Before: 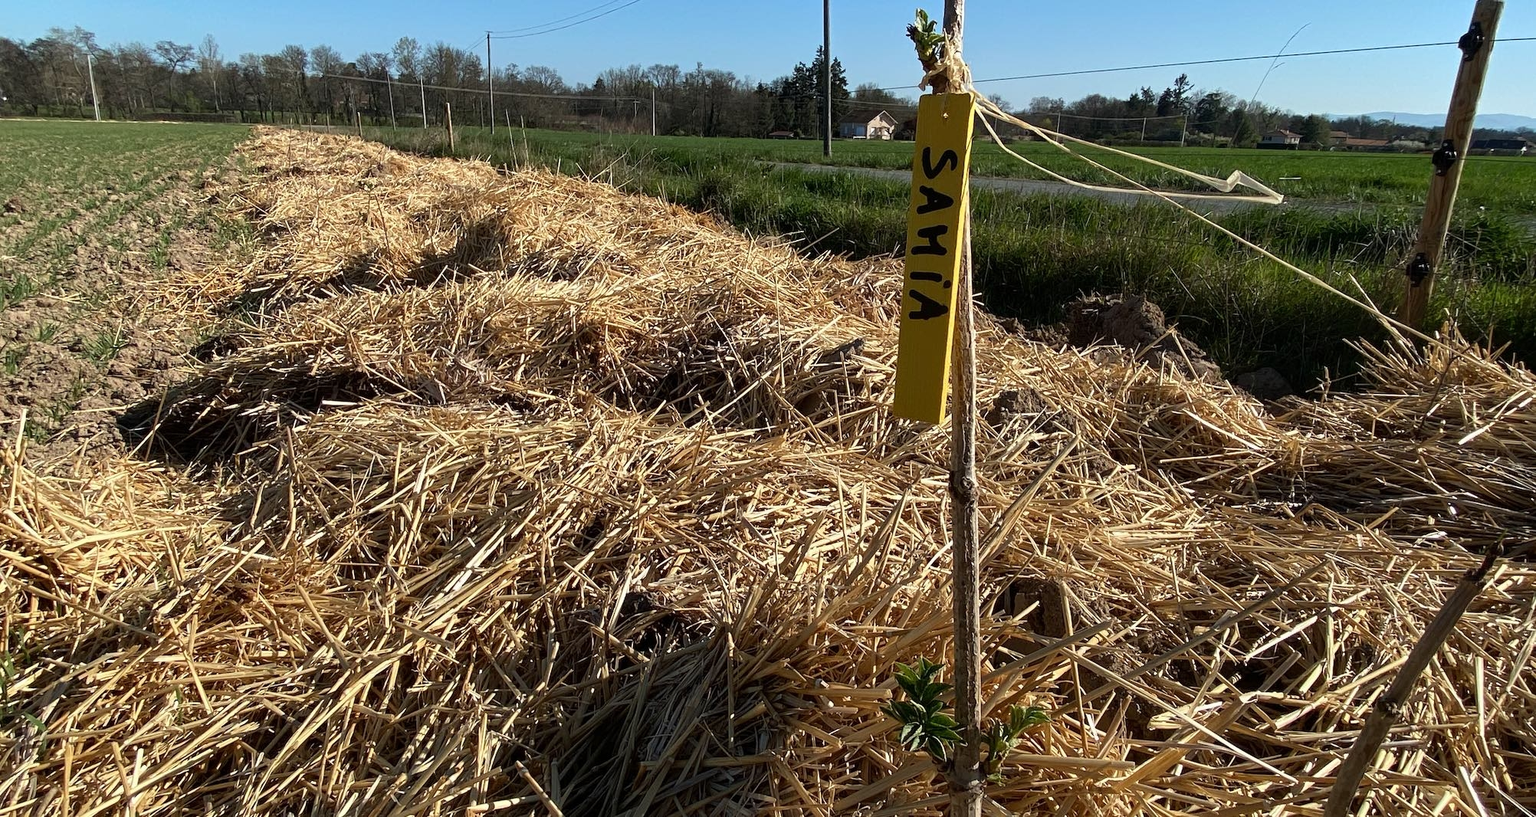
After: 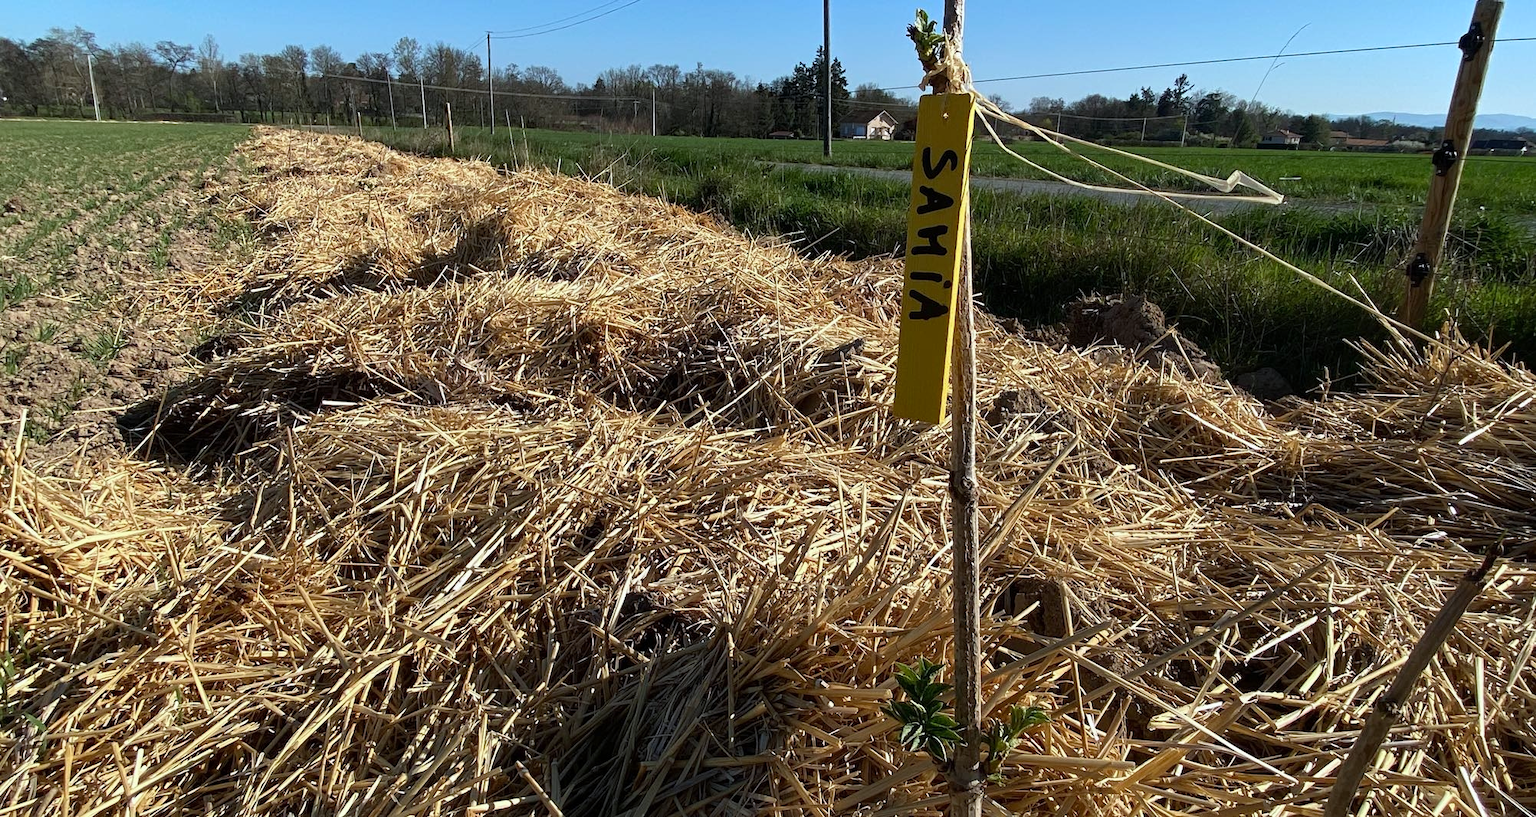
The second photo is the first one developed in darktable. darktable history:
color calibration: x 0.354, y 0.368, temperature 4683.95 K
exposure: exposure -0.013 EV, compensate highlight preservation false
